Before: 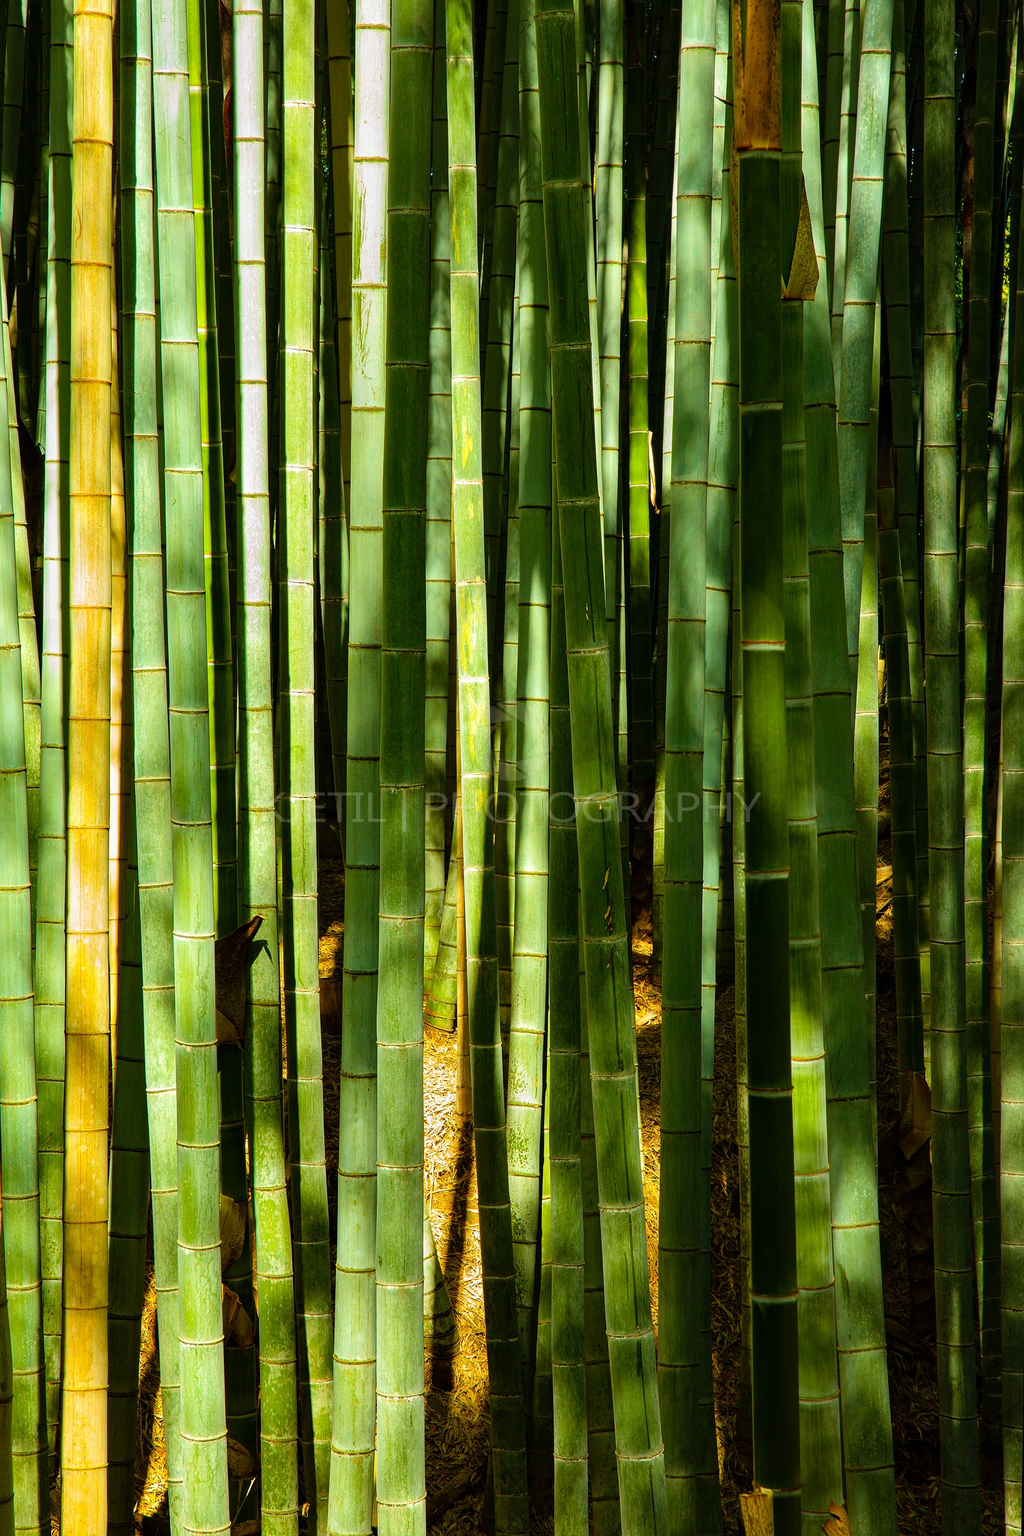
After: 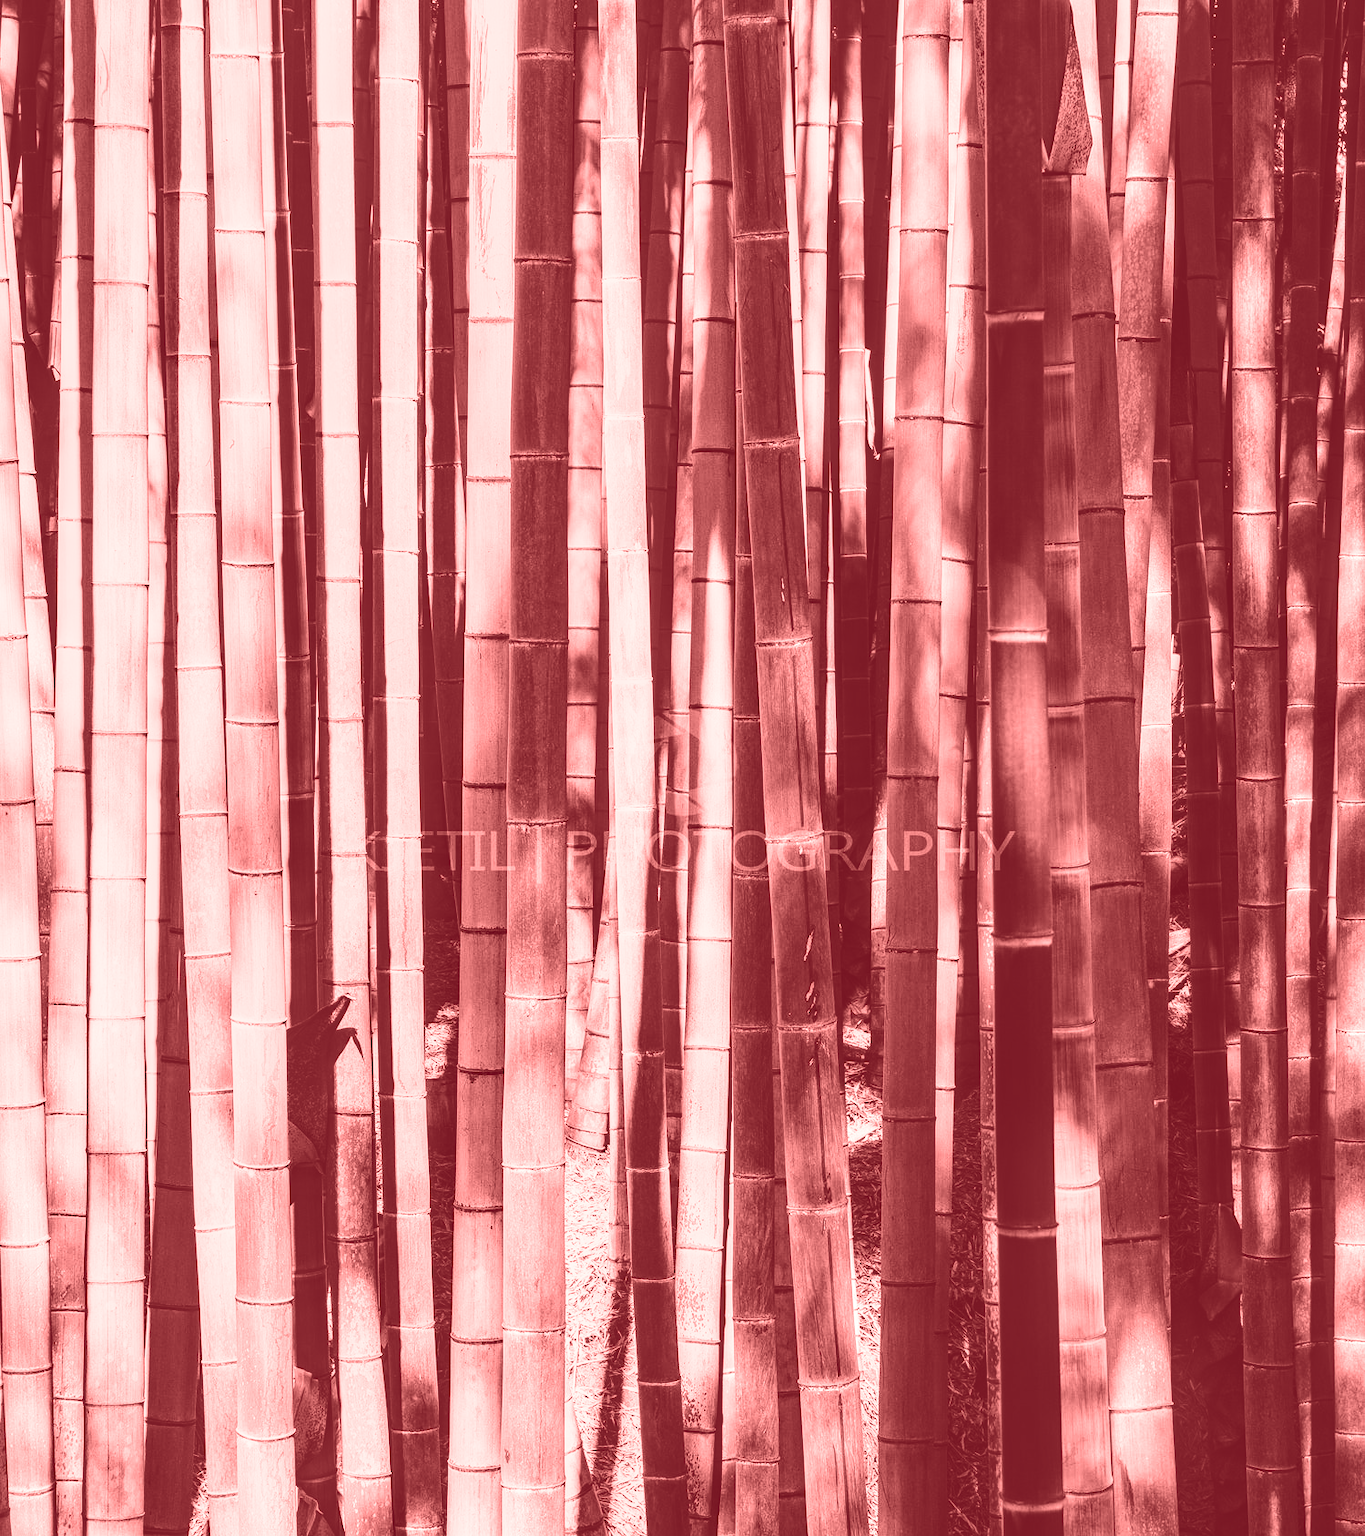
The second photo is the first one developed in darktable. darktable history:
contrast brightness saturation: contrast -0.28
crop: top 11.038%, bottom 13.962%
shadows and highlights: shadows 0, highlights 40
colorize: saturation 60%, source mix 100%
local contrast: detail 130%
tone curve: curves: ch0 [(0, 0.009) (0.037, 0.035) (0.131, 0.126) (0.275, 0.28) (0.476, 0.514) (0.617, 0.667) (0.704, 0.759) (0.813, 0.863) (0.911, 0.931) (0.997, 1)]; ch1 [(0, 0) (0.318, 0.271) (0.444, 0.438) (0.493, 0.496) (0.508, 0.5) (0.534, 0.535) (0.57, 0.582) (0.65, 0.664) (0.746, 0.764) (1, 1)]; ch2 [(0, 0) (0.246, 0.24) (0.36, 0.381) (0.415, 0.434) (0.476, 0.492) (0.502, 0.499) (0.522, 0.518) (0.533, 0.534) (0.586, 0.598) (0.634, 0.643) (0.706, 0.717) (0.853, 0.83) (1, 0.951)], color space Lab, independent channels, preserve colors none
base curve: curves: ch0 [(0, 0) (0.036, 0.025) (0.121, 0.166) (0.206, 0.329) (0.605, 0.79) (1, 1)], preserve colors none
